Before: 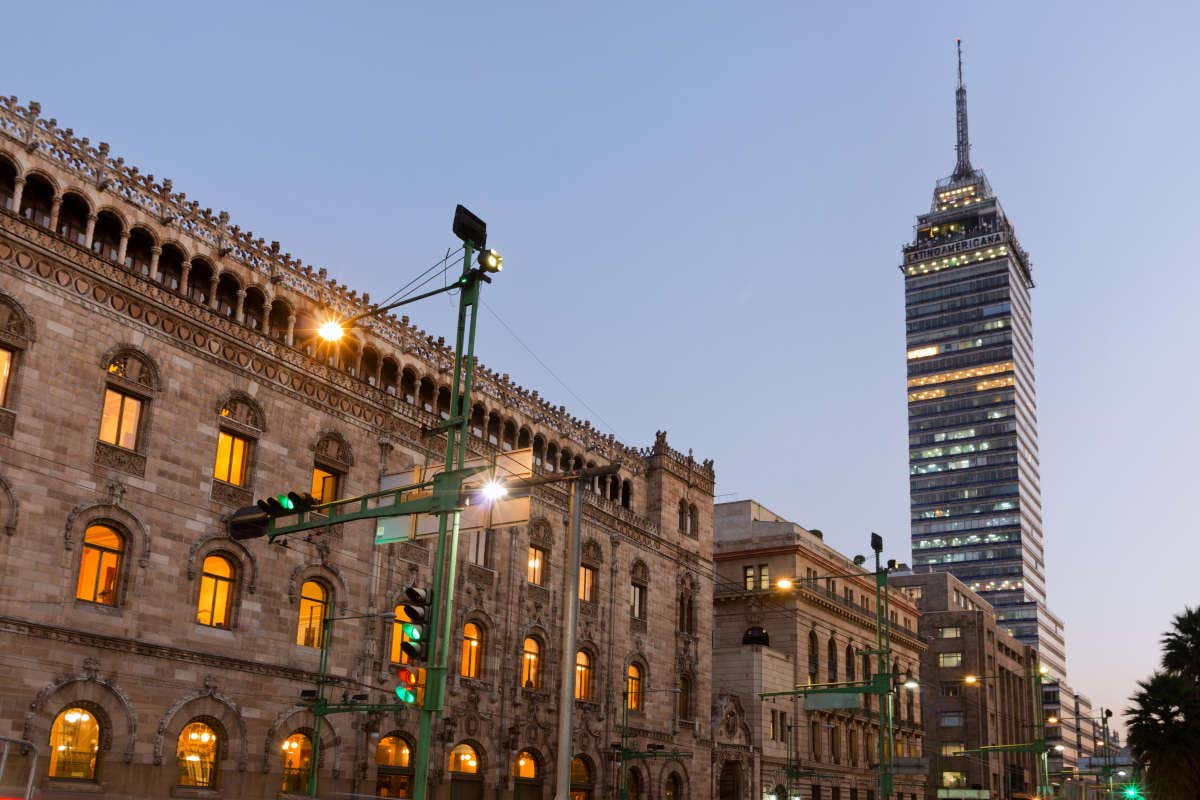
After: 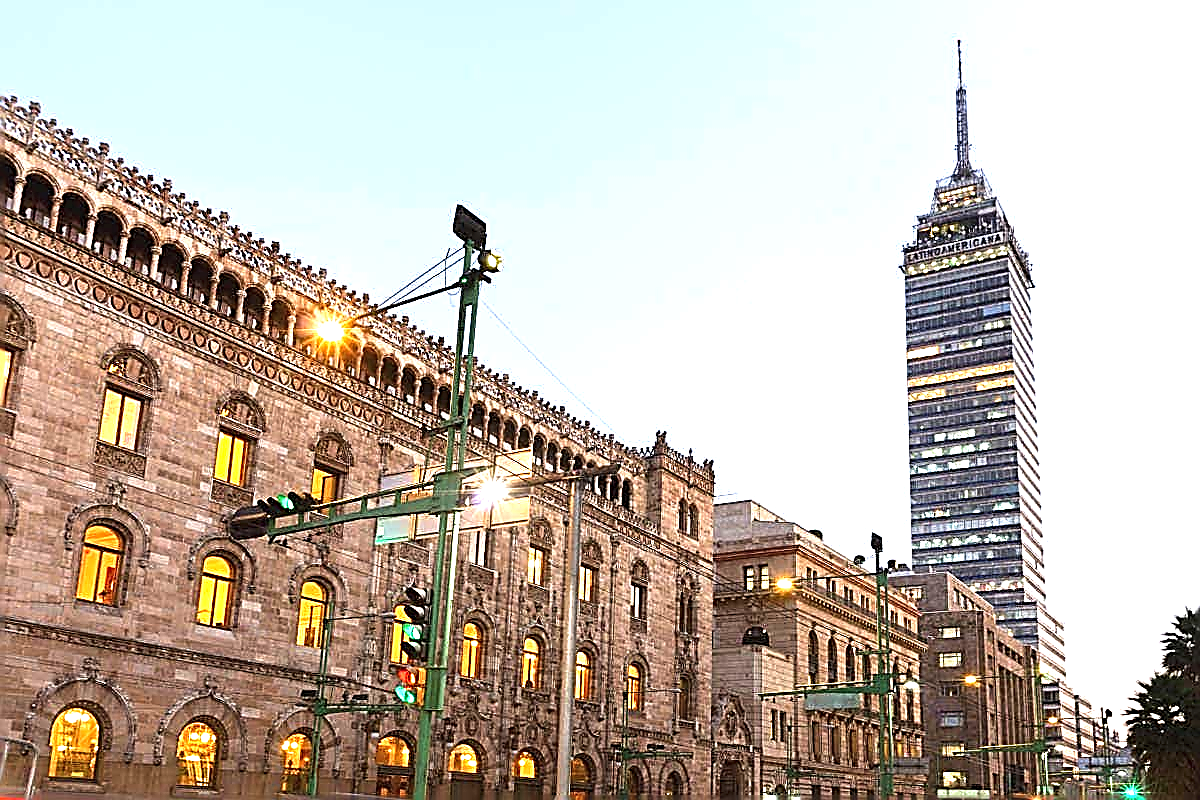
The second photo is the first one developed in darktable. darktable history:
exposure: black level correction -0.002, exposure 1.35 EV, compensate highlight preservation false
sharpen: amount 2
